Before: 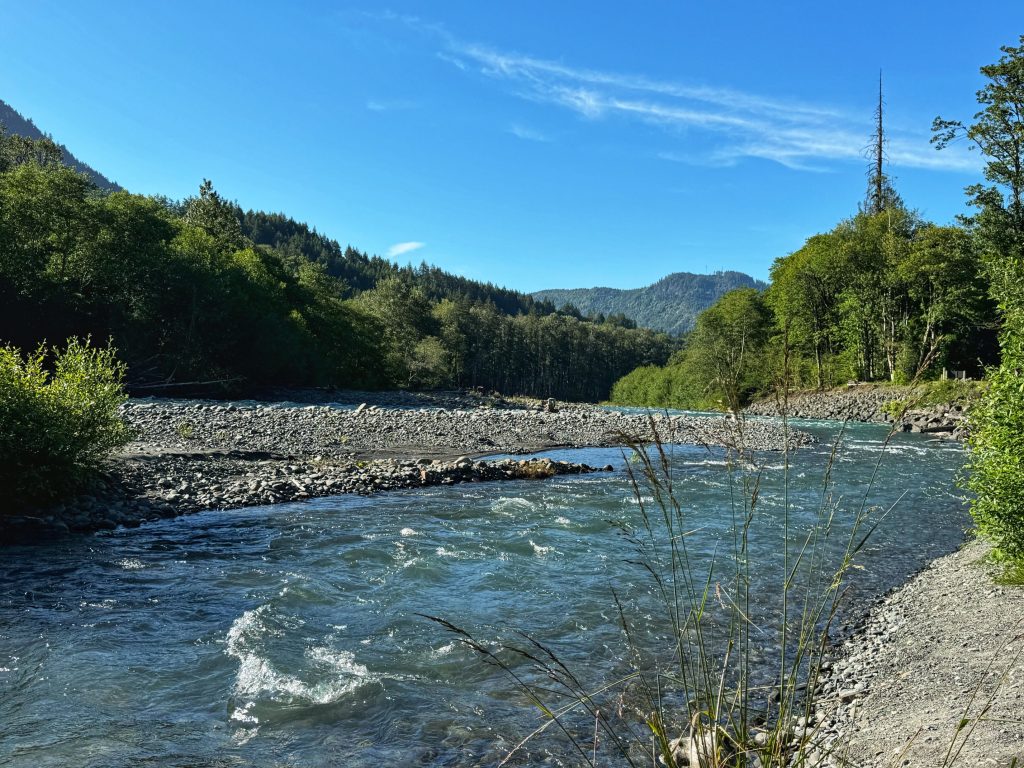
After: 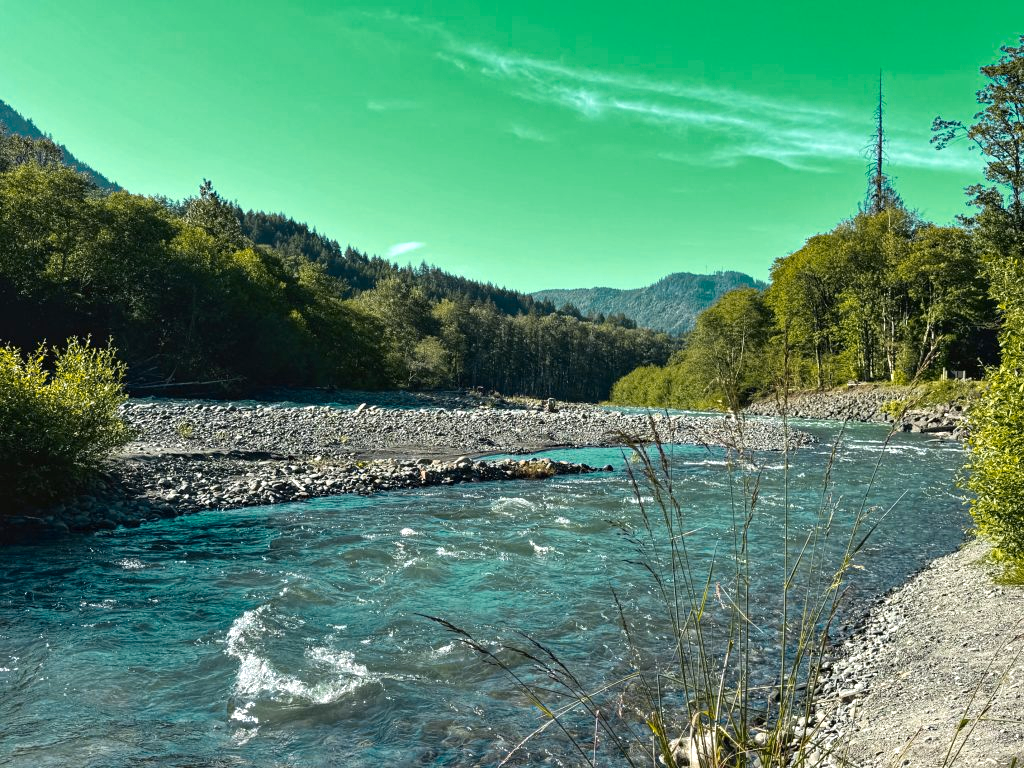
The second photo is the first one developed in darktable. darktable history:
color zones: curves: ch0 [(0.254, 0.492) (0.724, 0.62)]; ch1 [(0.25, 0.528) (0.719, 0.796)]; ch2 [(0, 0.472) (0.25, 0.5) (0.73, 0.184)], mix 39.82%
exposure: exposure 0.433 EV, compensate highlight preservation false
